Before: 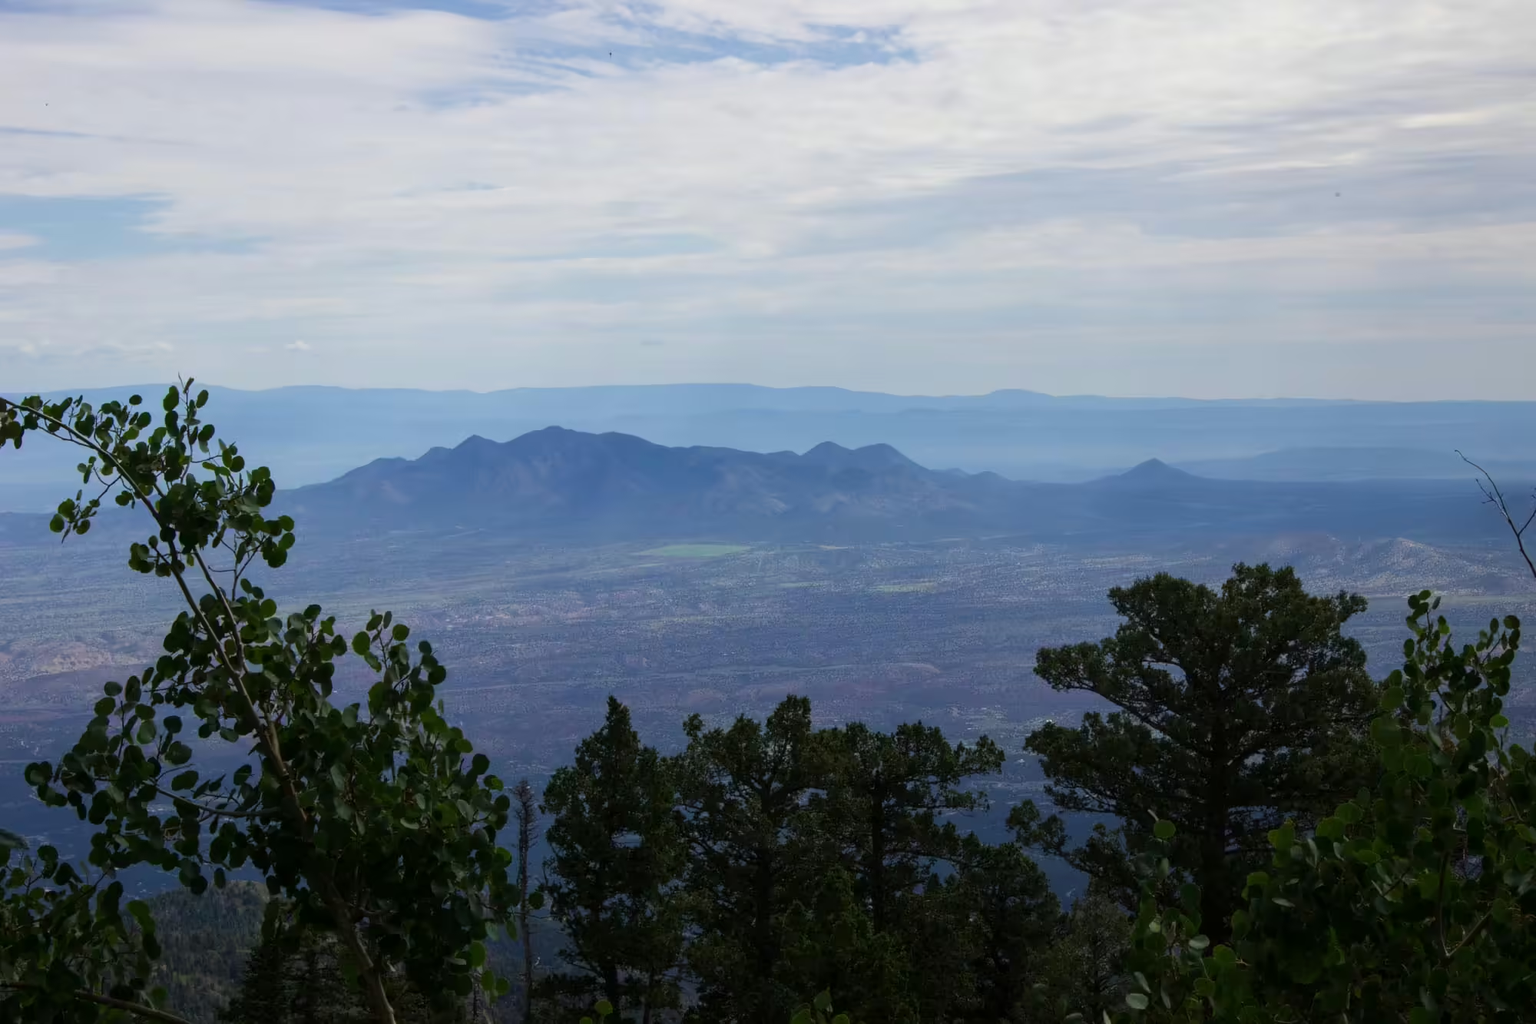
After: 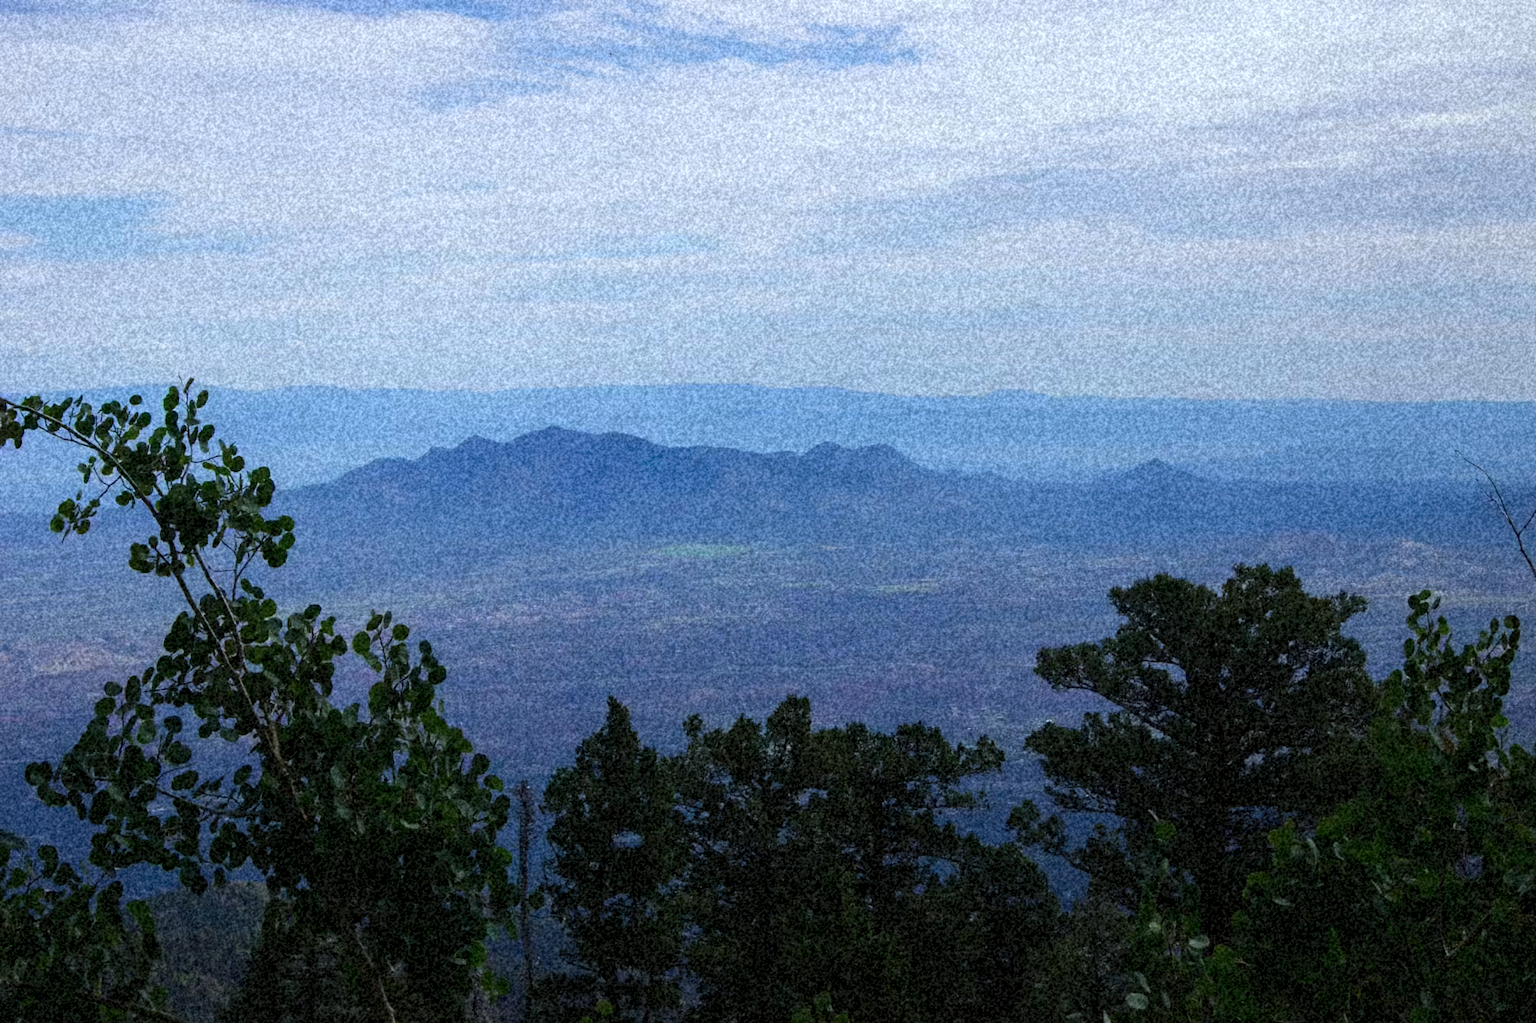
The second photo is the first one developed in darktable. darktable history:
grain: coarseness 46.9 ISO, strength 50.21%, mid-tones bias 0%
color calibration: x 0.37, y 0.382, temperature 4313.32 K
